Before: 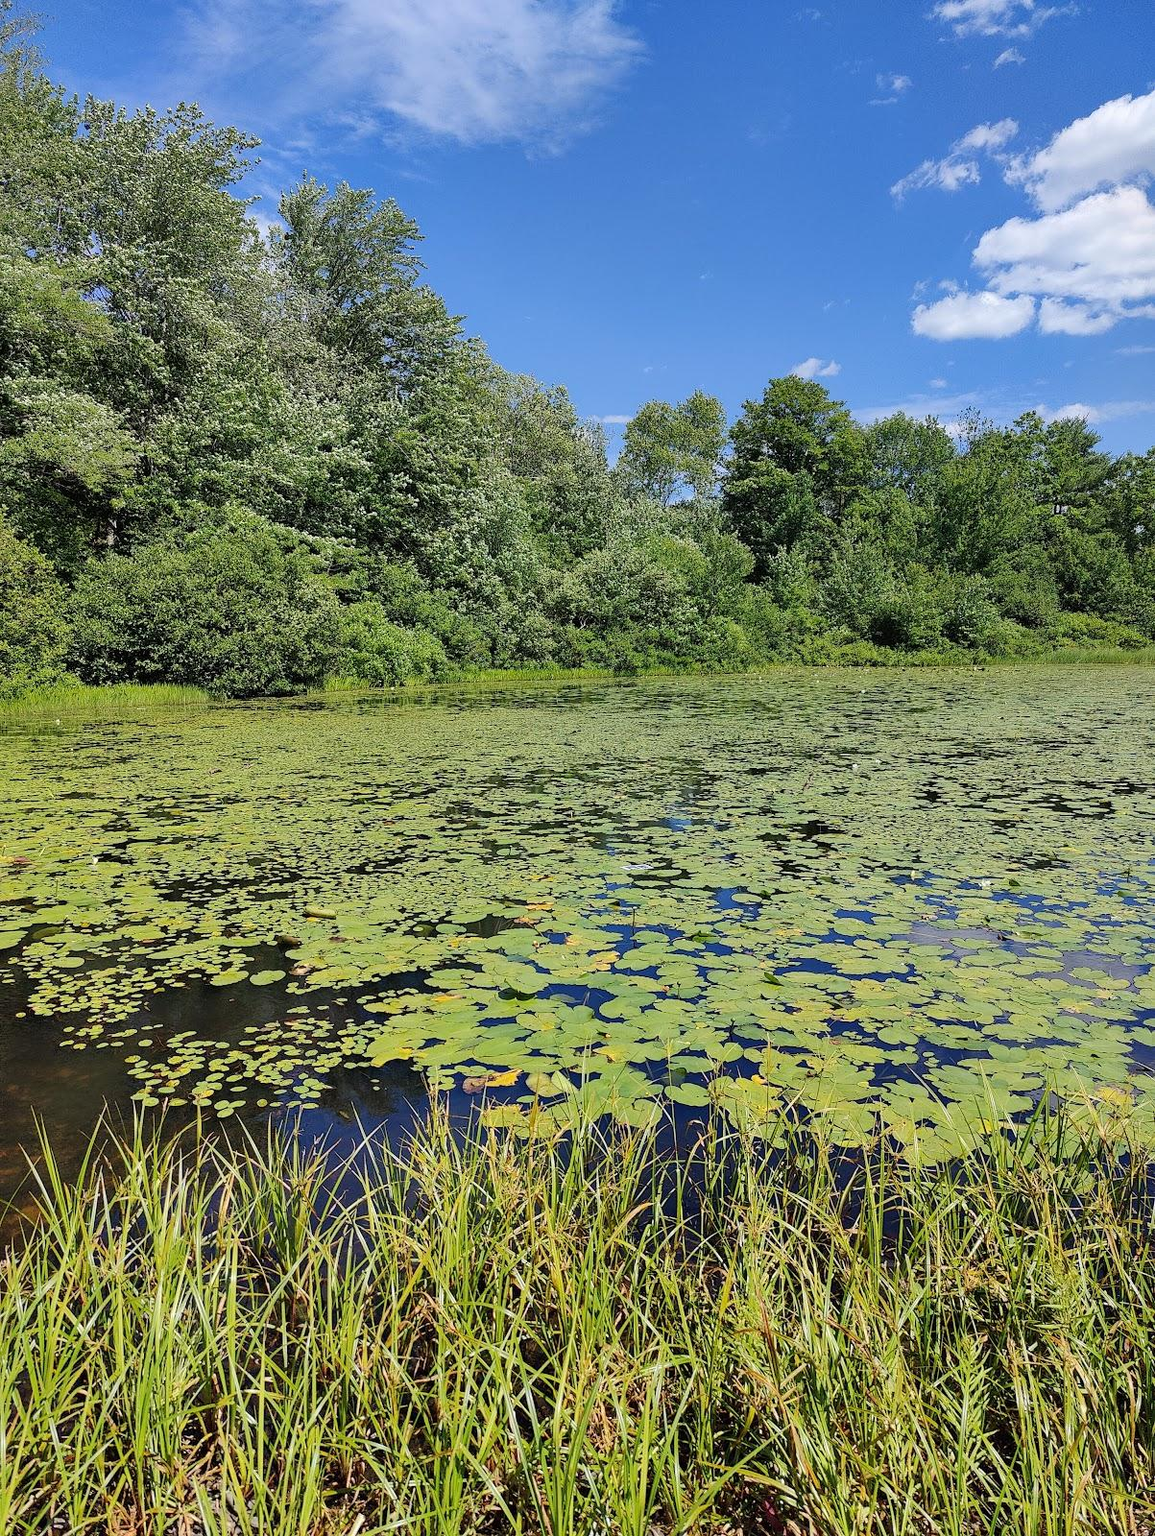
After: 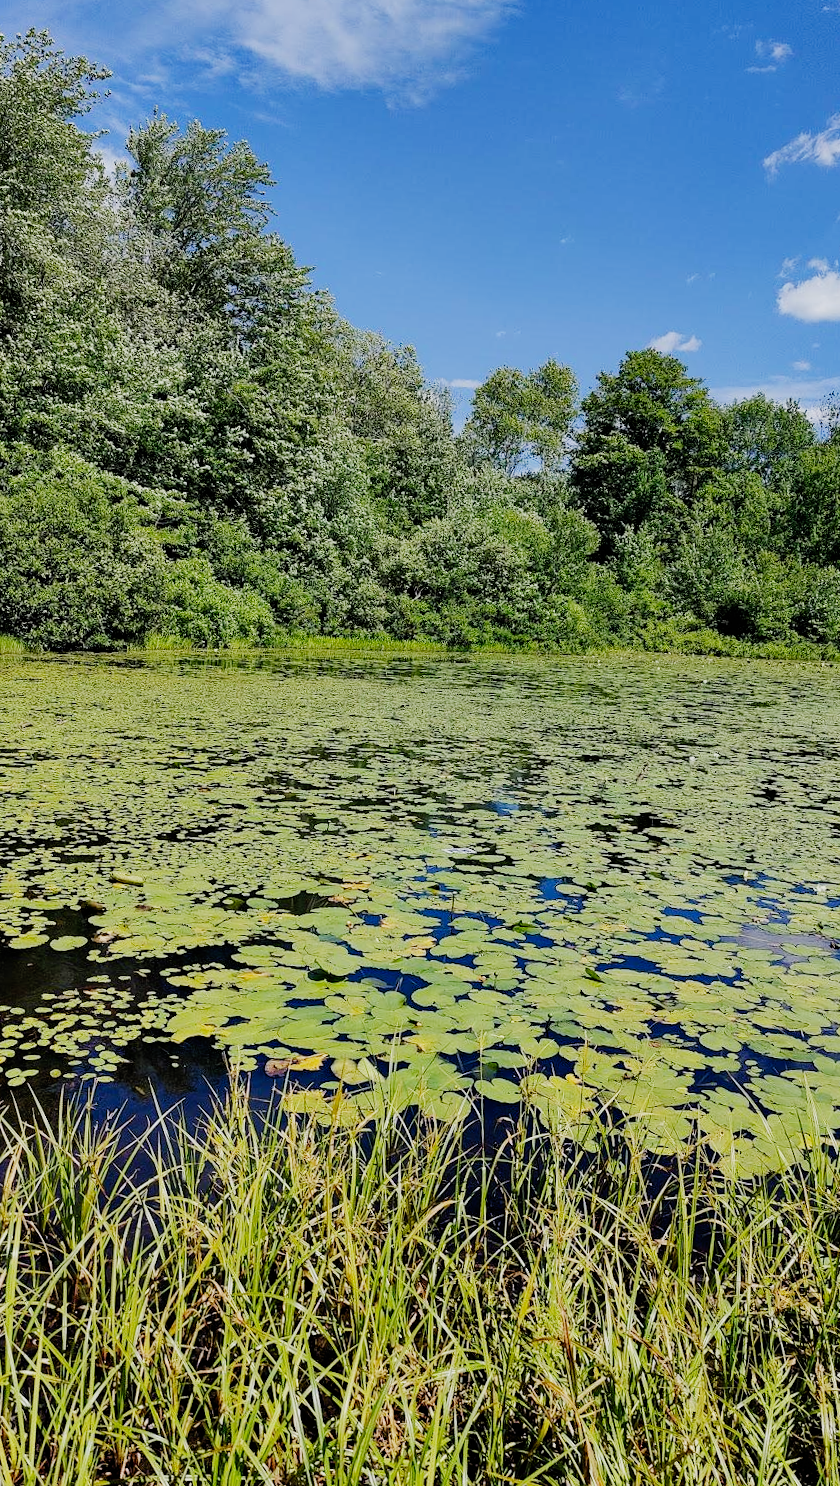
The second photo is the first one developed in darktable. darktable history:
crop and rotate: angle -3.31°, left 14.013%, top 0.039%, right 10.866%, bottom 0.083%
filmic rgb: black relative exposure -7.65 EV, white relative exposure 4.56 EV, hardness 3.61, contrast 1.251, add noise in highlights 0.002, preserve chrominance no, color science v3 (2019), use custom middle-gray values true, contrast in highlights soft
